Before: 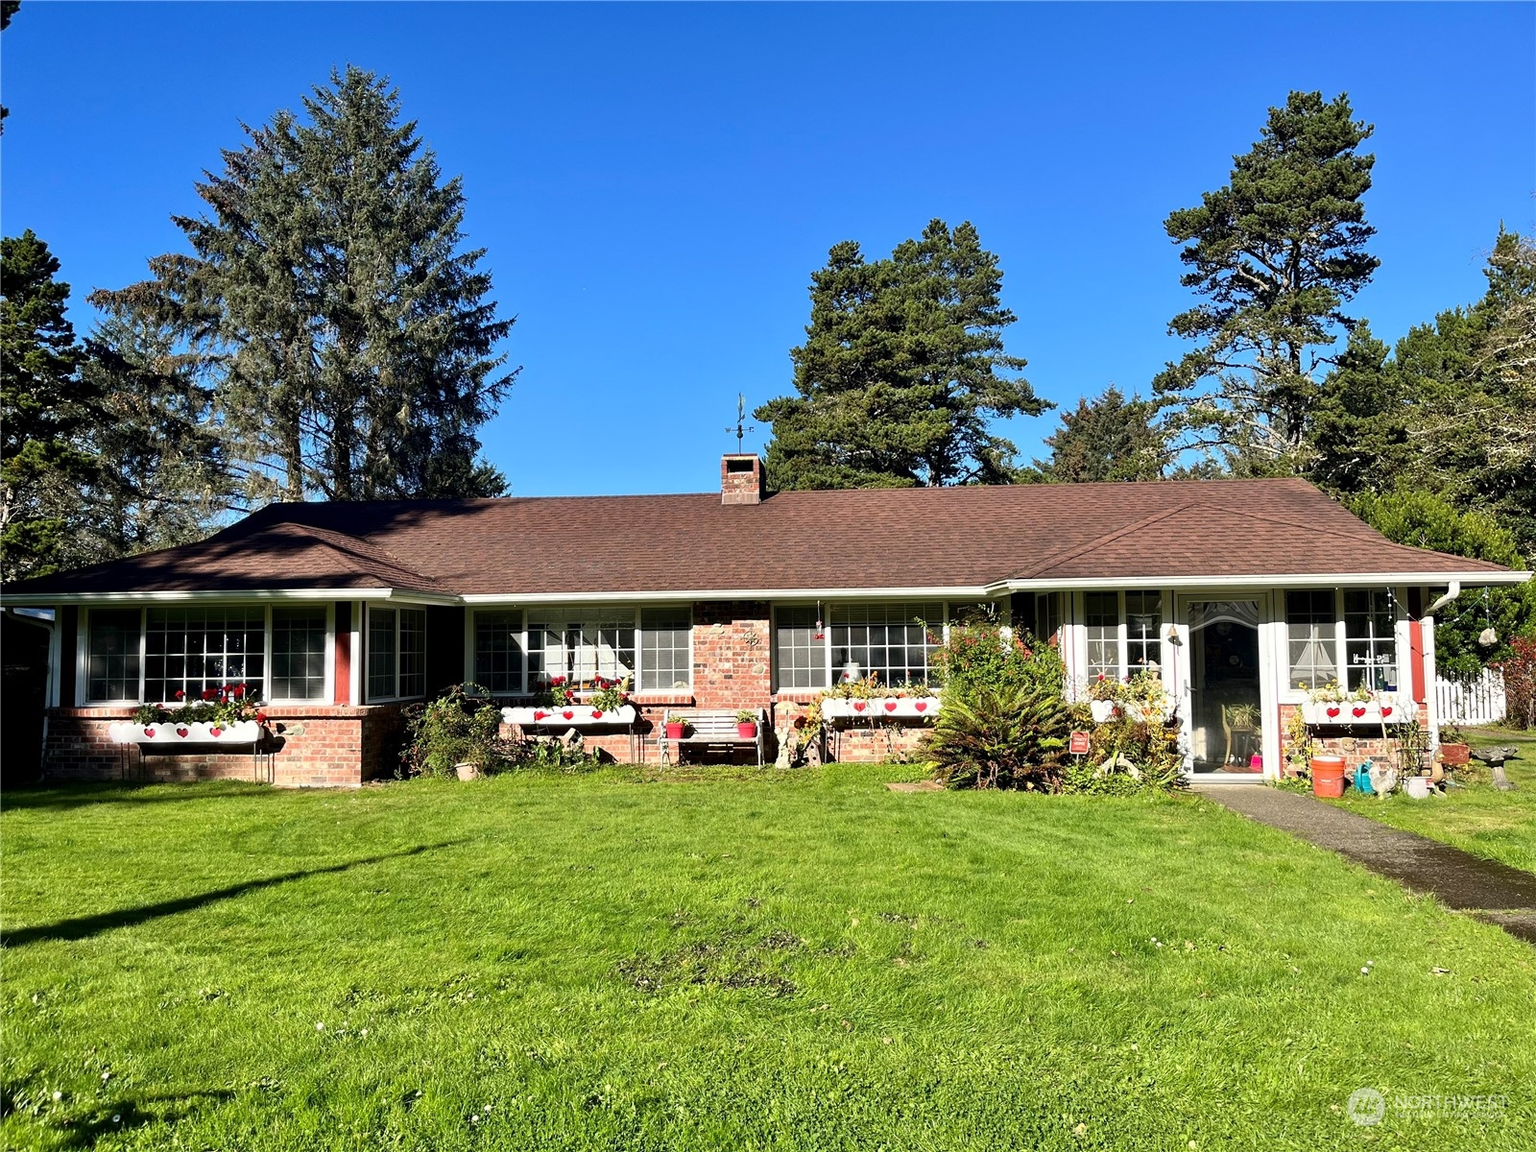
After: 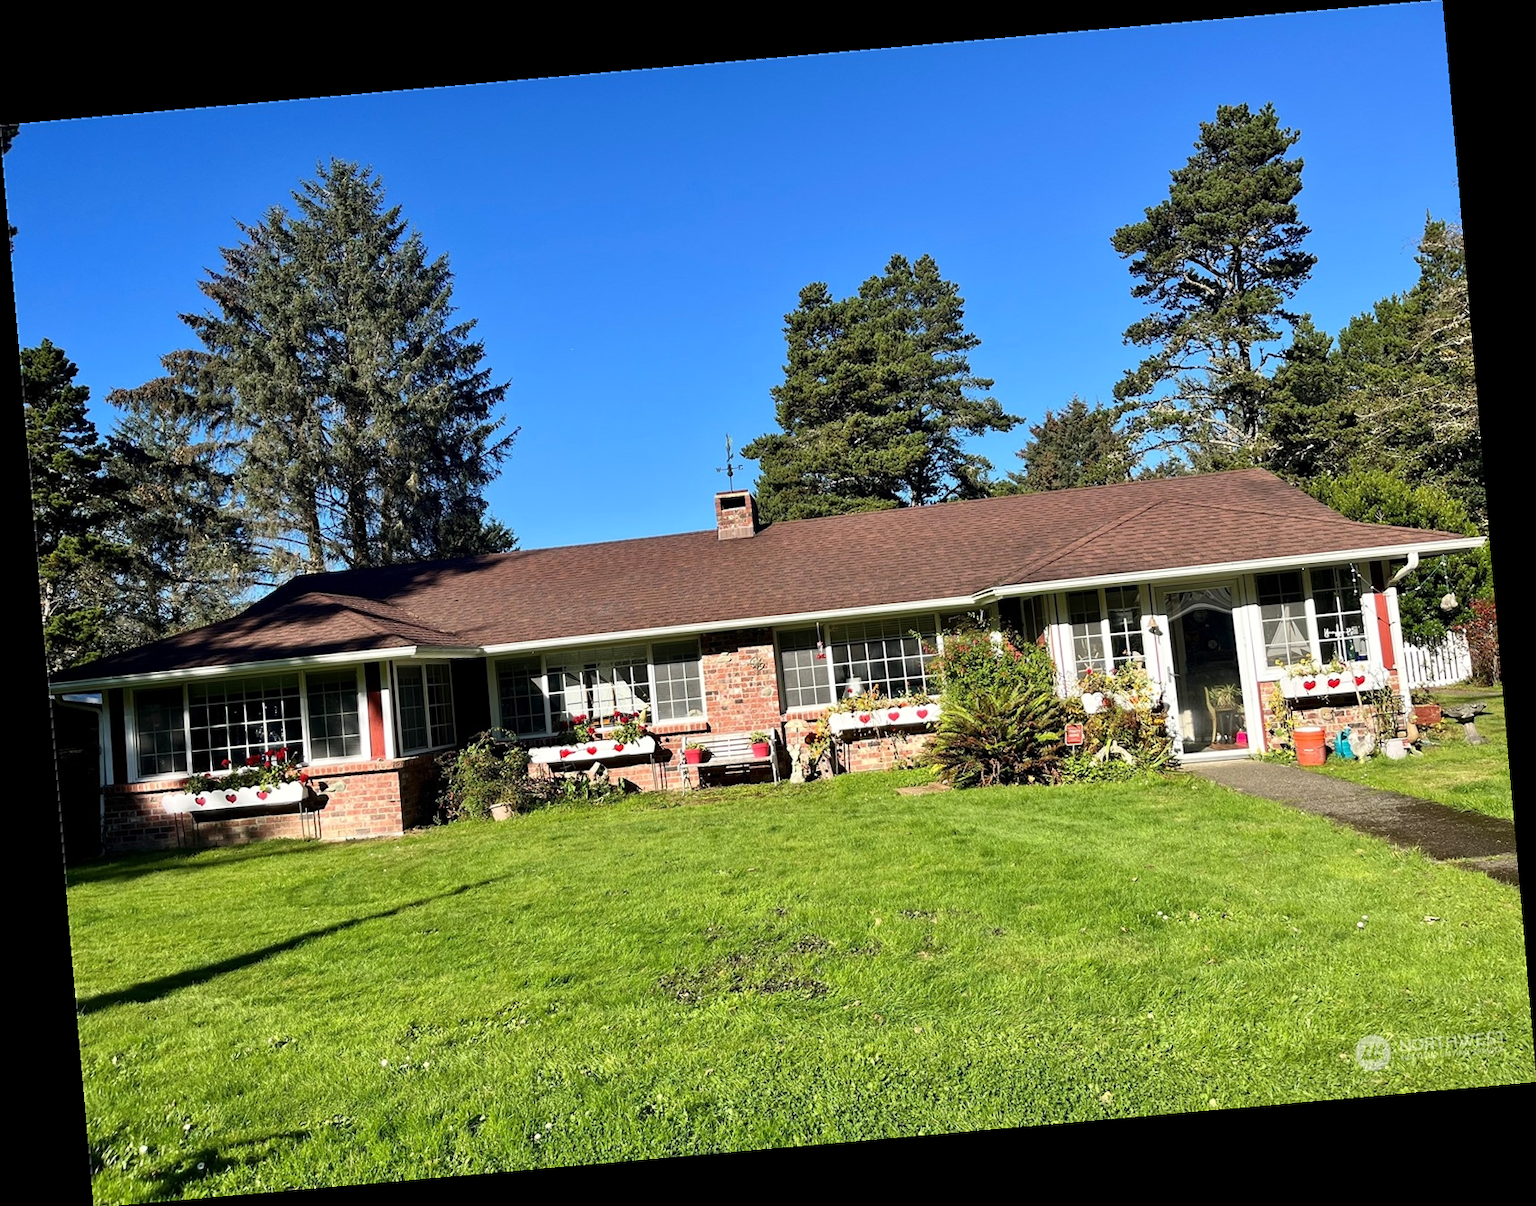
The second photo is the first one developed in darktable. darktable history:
rotate and perspective: rotation -4.98°, automatic cropping off
tone equalizer: on, module defaults
